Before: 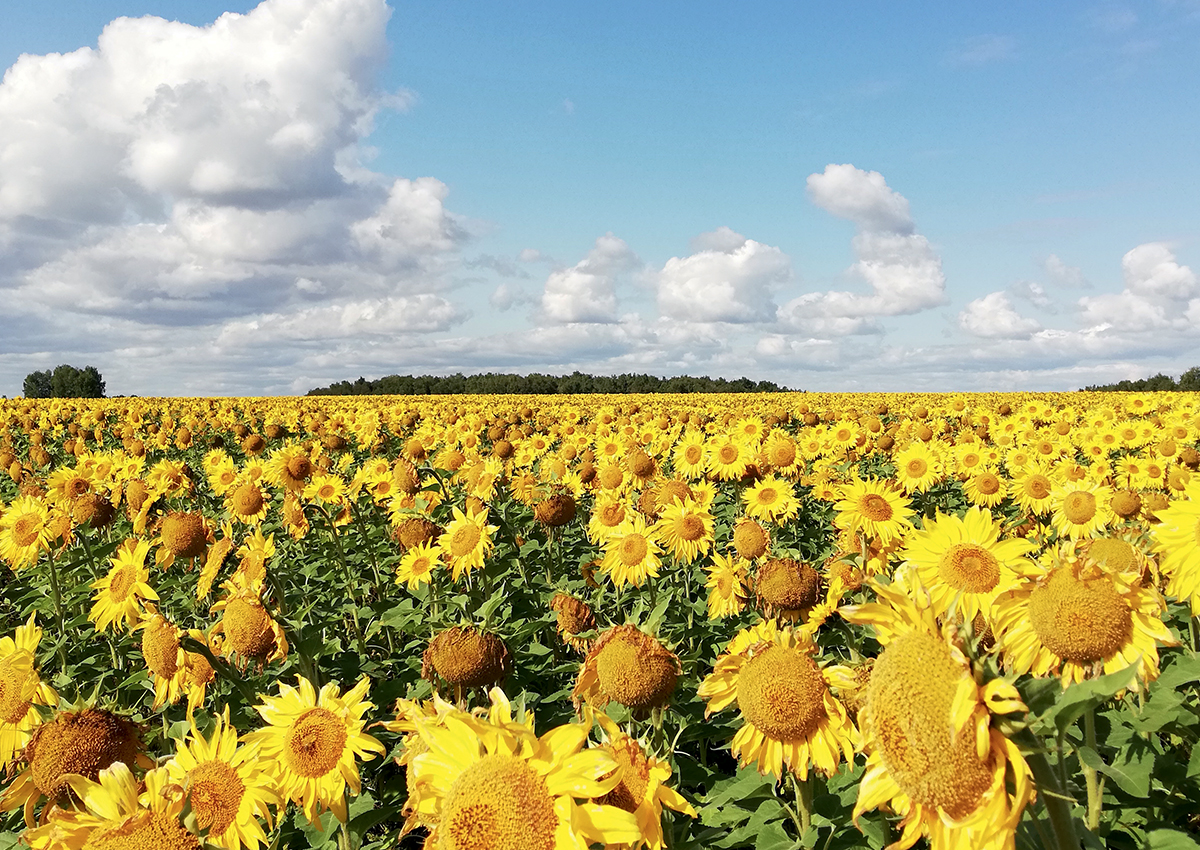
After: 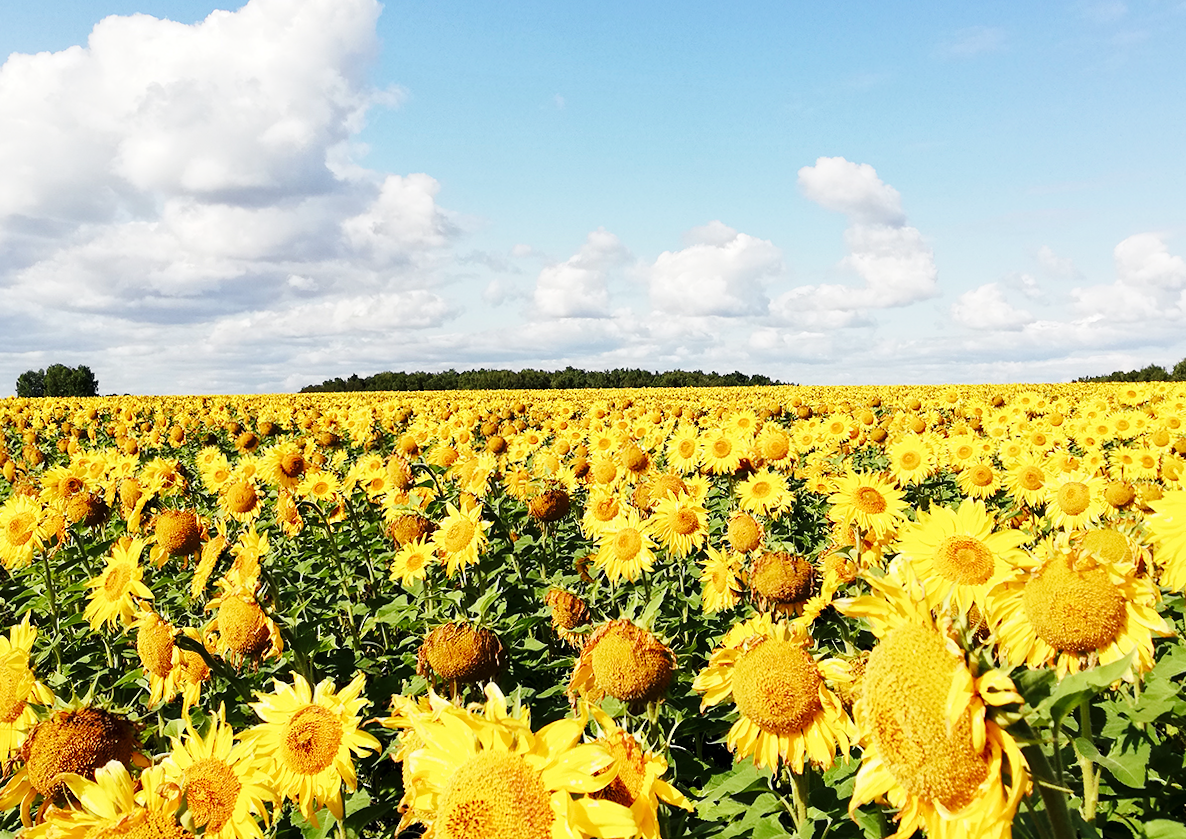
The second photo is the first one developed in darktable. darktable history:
base curve: curves: ch0 [(0, 0) (0.036, 0.025) (0.121, 0.166) (0.206, 0.329) (0.605, 0.79) (1, 1)], preserve colors none
rotate and perspective: rotation -0.45°, automatic cropping original format, crop left 0.008, crop right 0.992, crop top 0.012, crop bottom 0.988
